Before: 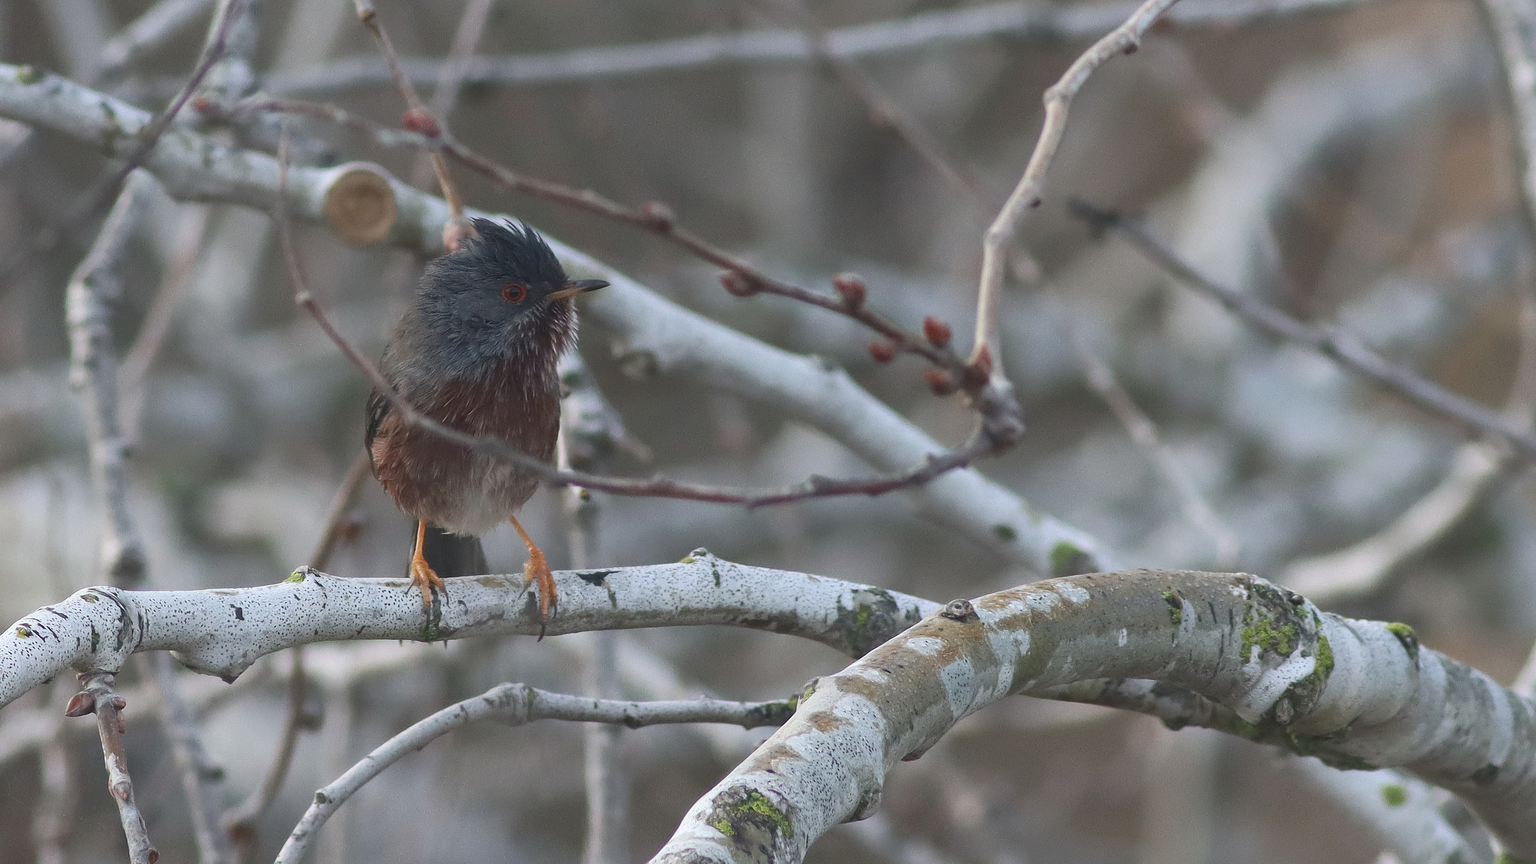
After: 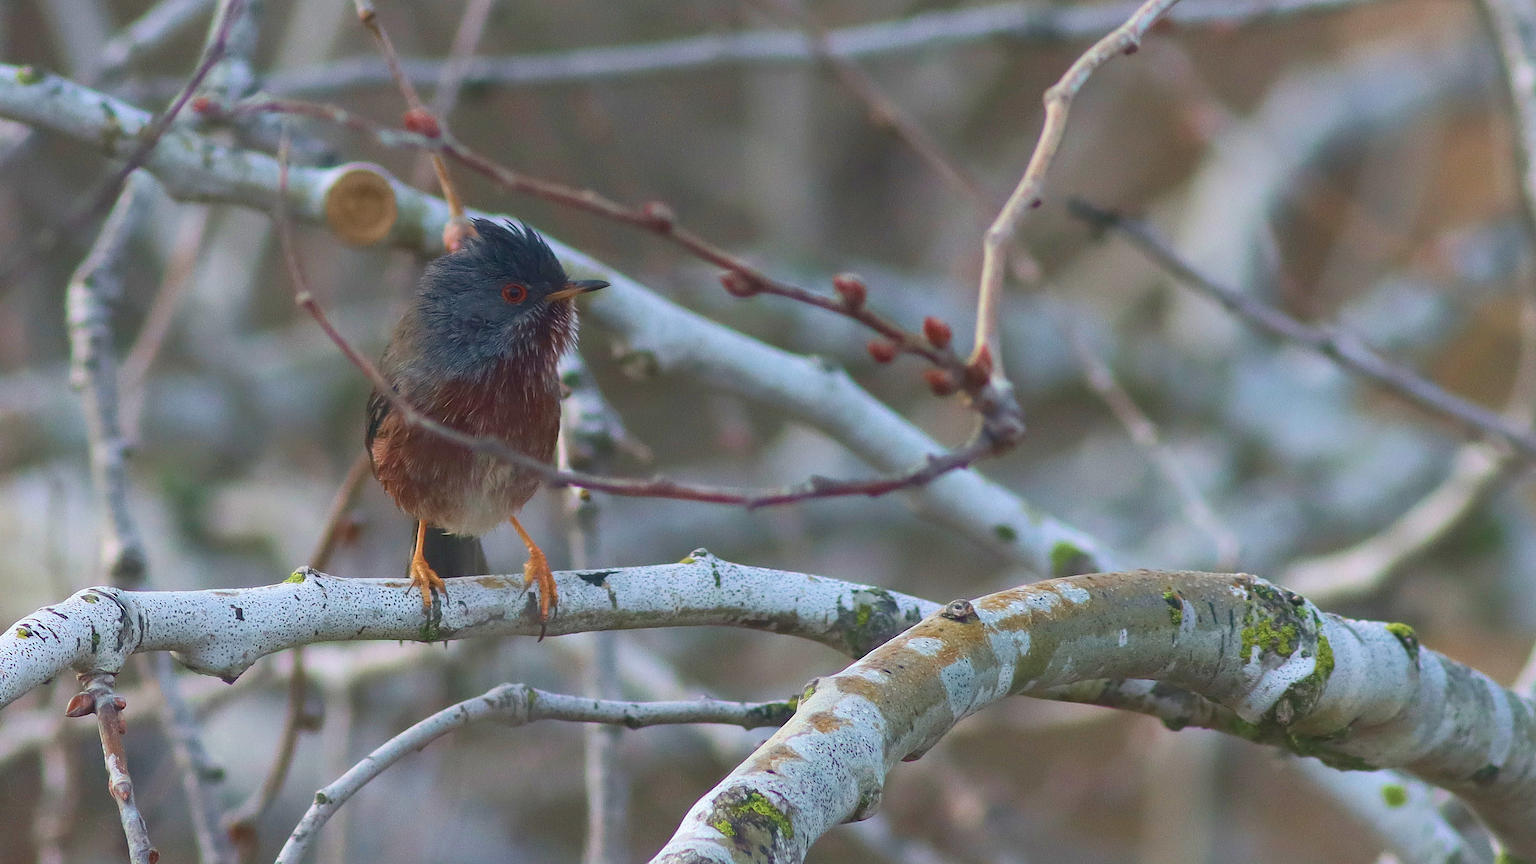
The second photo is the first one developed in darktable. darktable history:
exposure: compensate highlight preservation false
velvia: strength 74.97%
